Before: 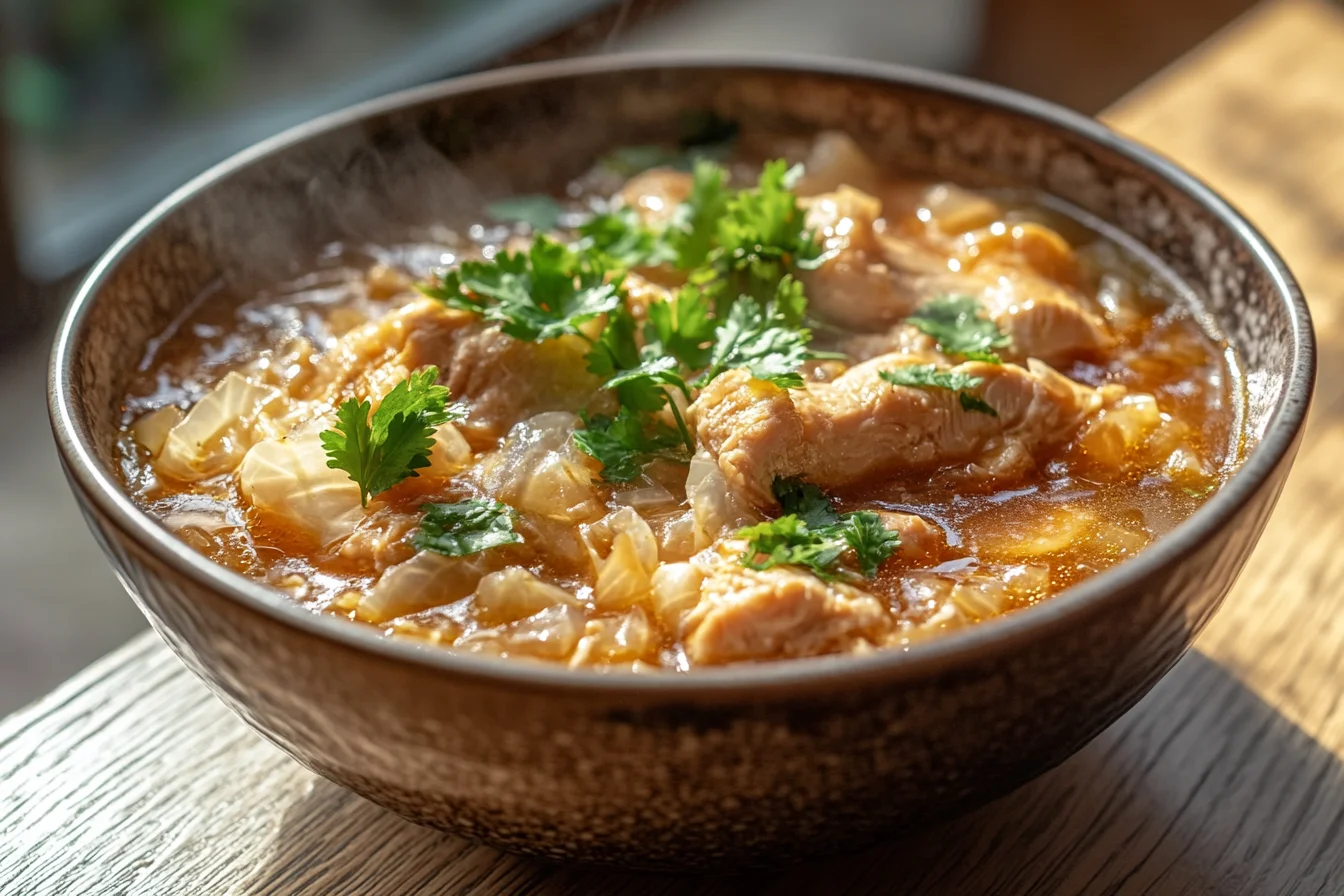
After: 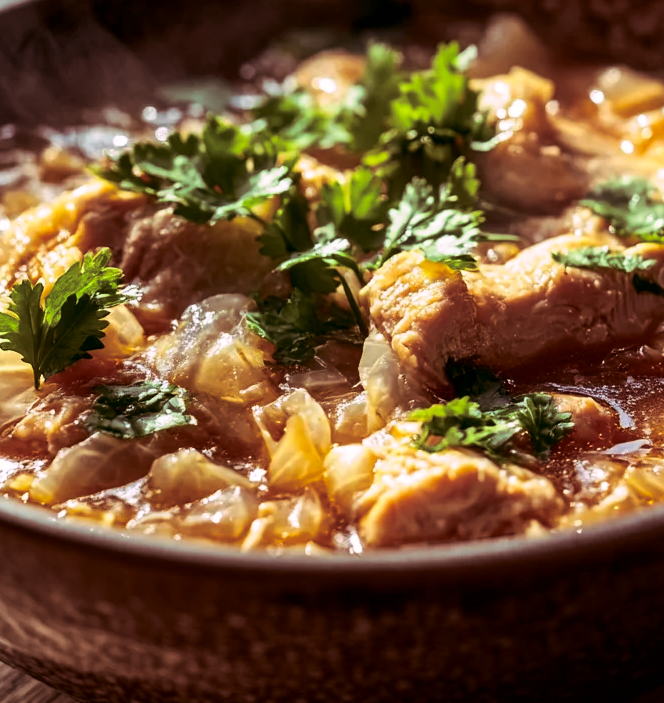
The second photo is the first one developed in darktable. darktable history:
crop and rotate: angle 0.02°, left 24.353%, top 13.219%, right 26.156%, bottom 8.224%
contrast brightness saturation: contrast 0.21, brightness -0.11, saturation 0.21
split-toning: highlights › hue 298.8°, highlights › saturation 0.73, compress 41.76%
